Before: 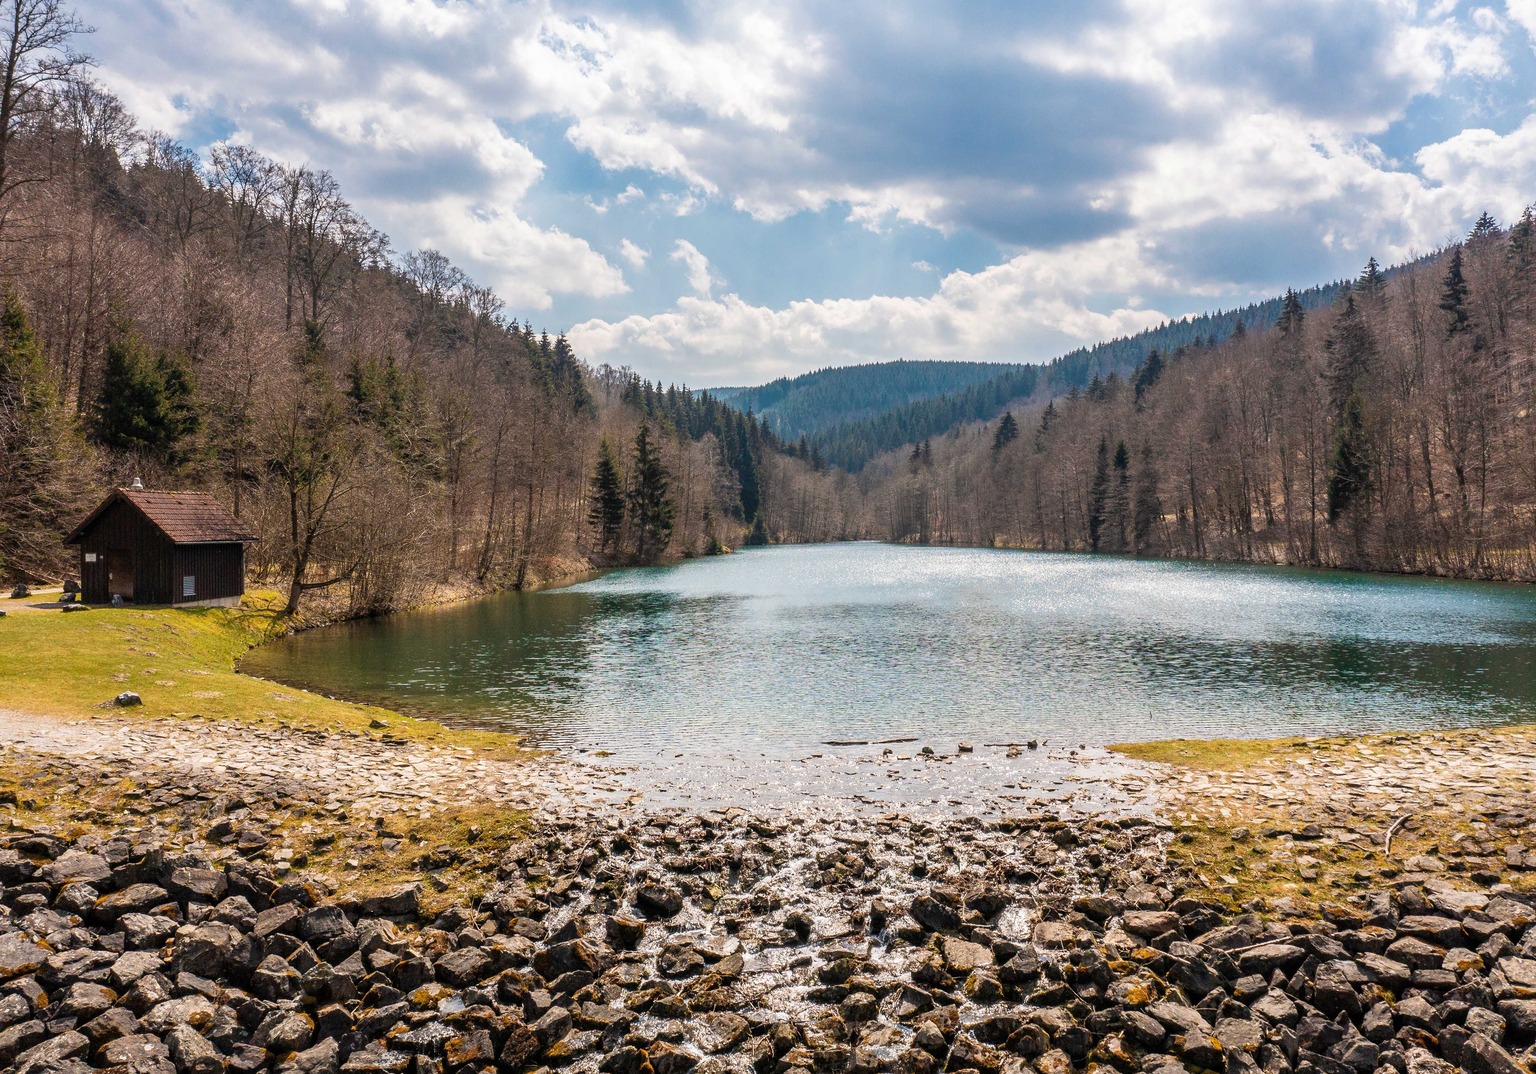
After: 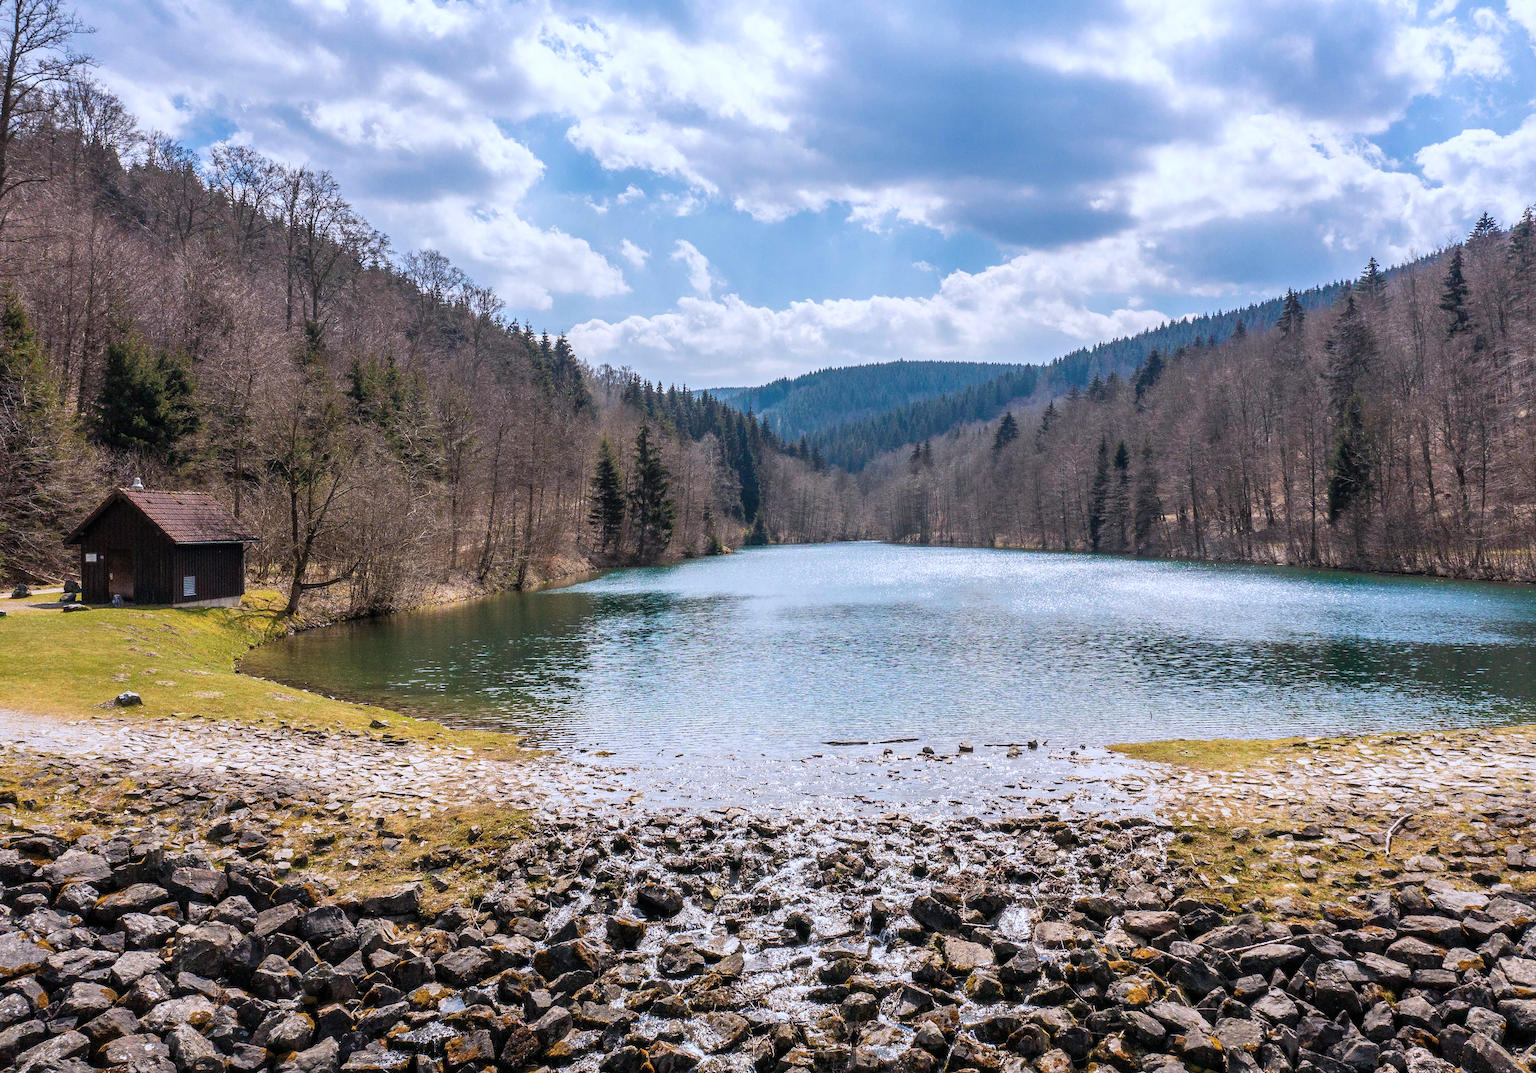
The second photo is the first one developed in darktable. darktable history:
color calibration: illuminant custom, x 0.371, y 0.382, temperature 4283.29 K
